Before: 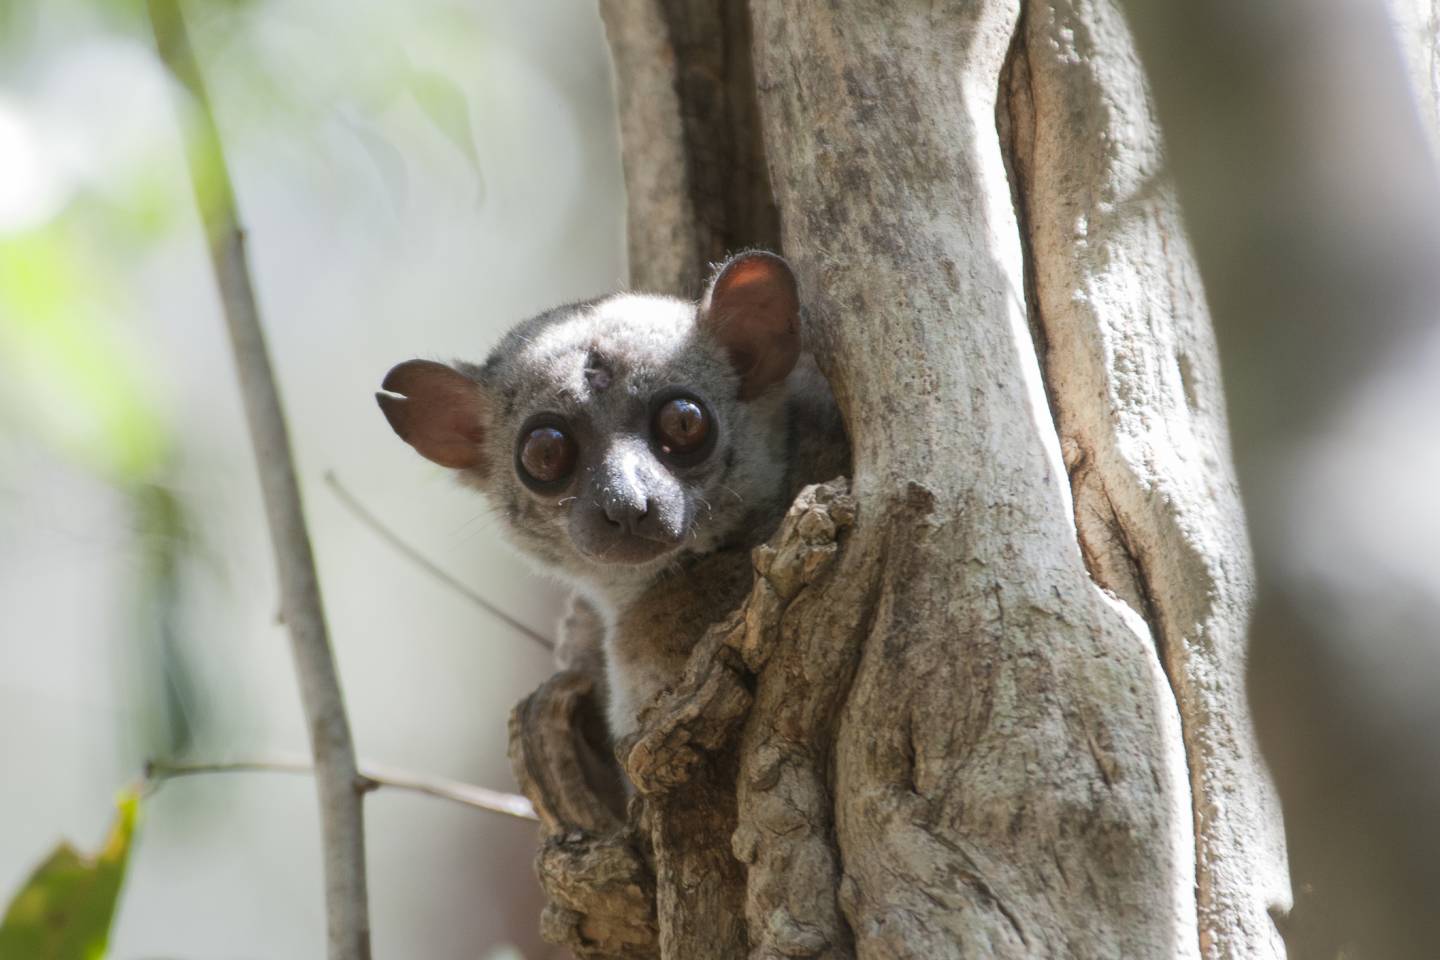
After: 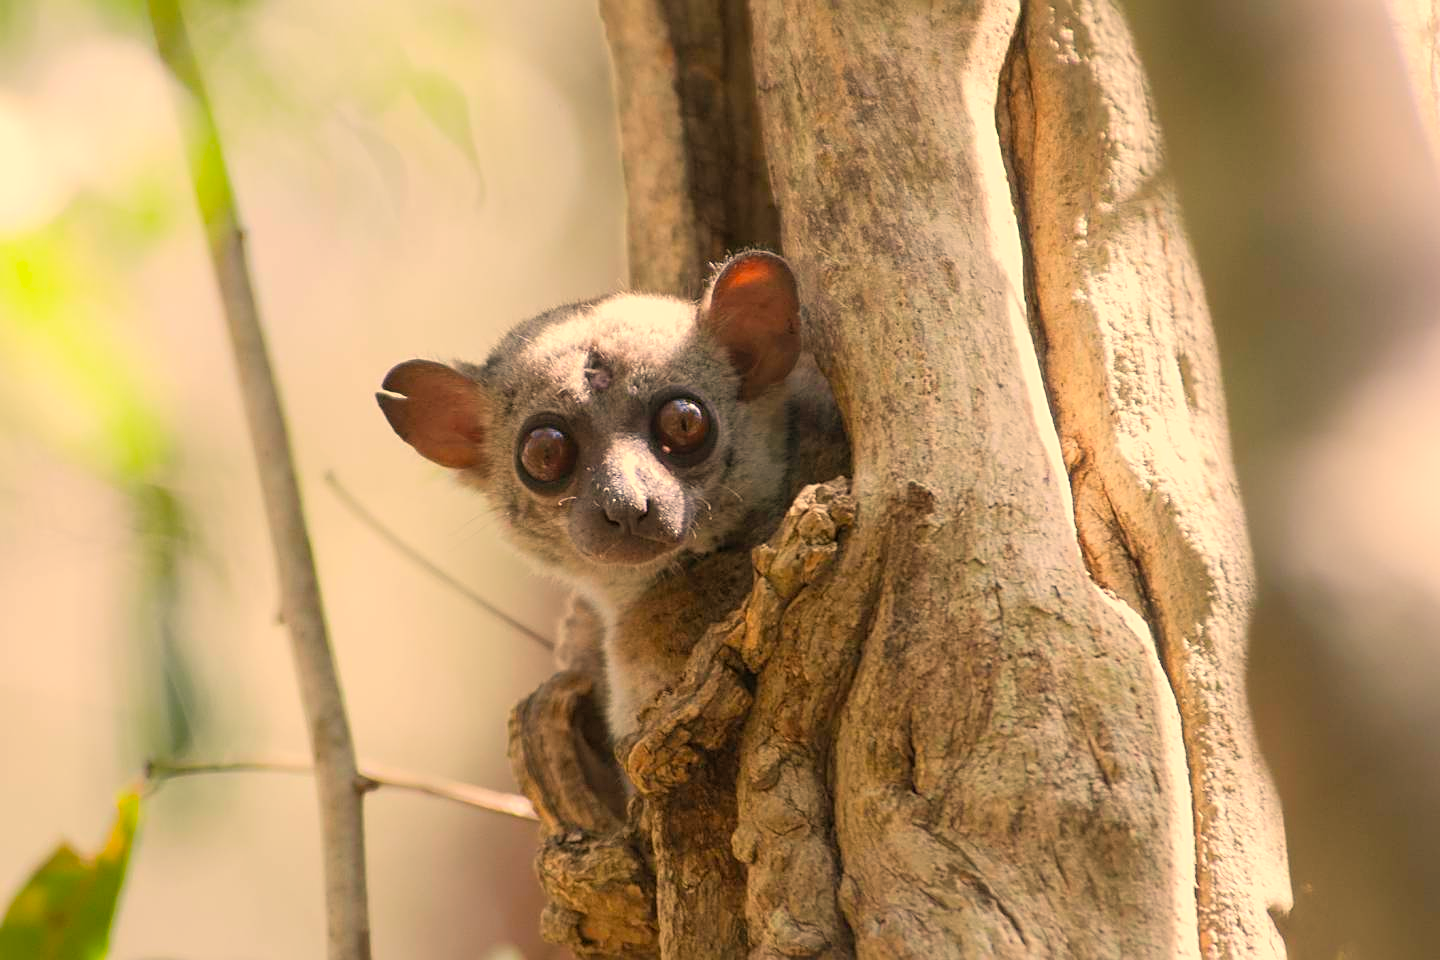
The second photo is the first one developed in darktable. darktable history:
sharpen: on, module defaults
color correction: highlights a* 14.96, highlights b* 30.9
contrast brightness saturation: brightness 0.093, saturation 0.194
